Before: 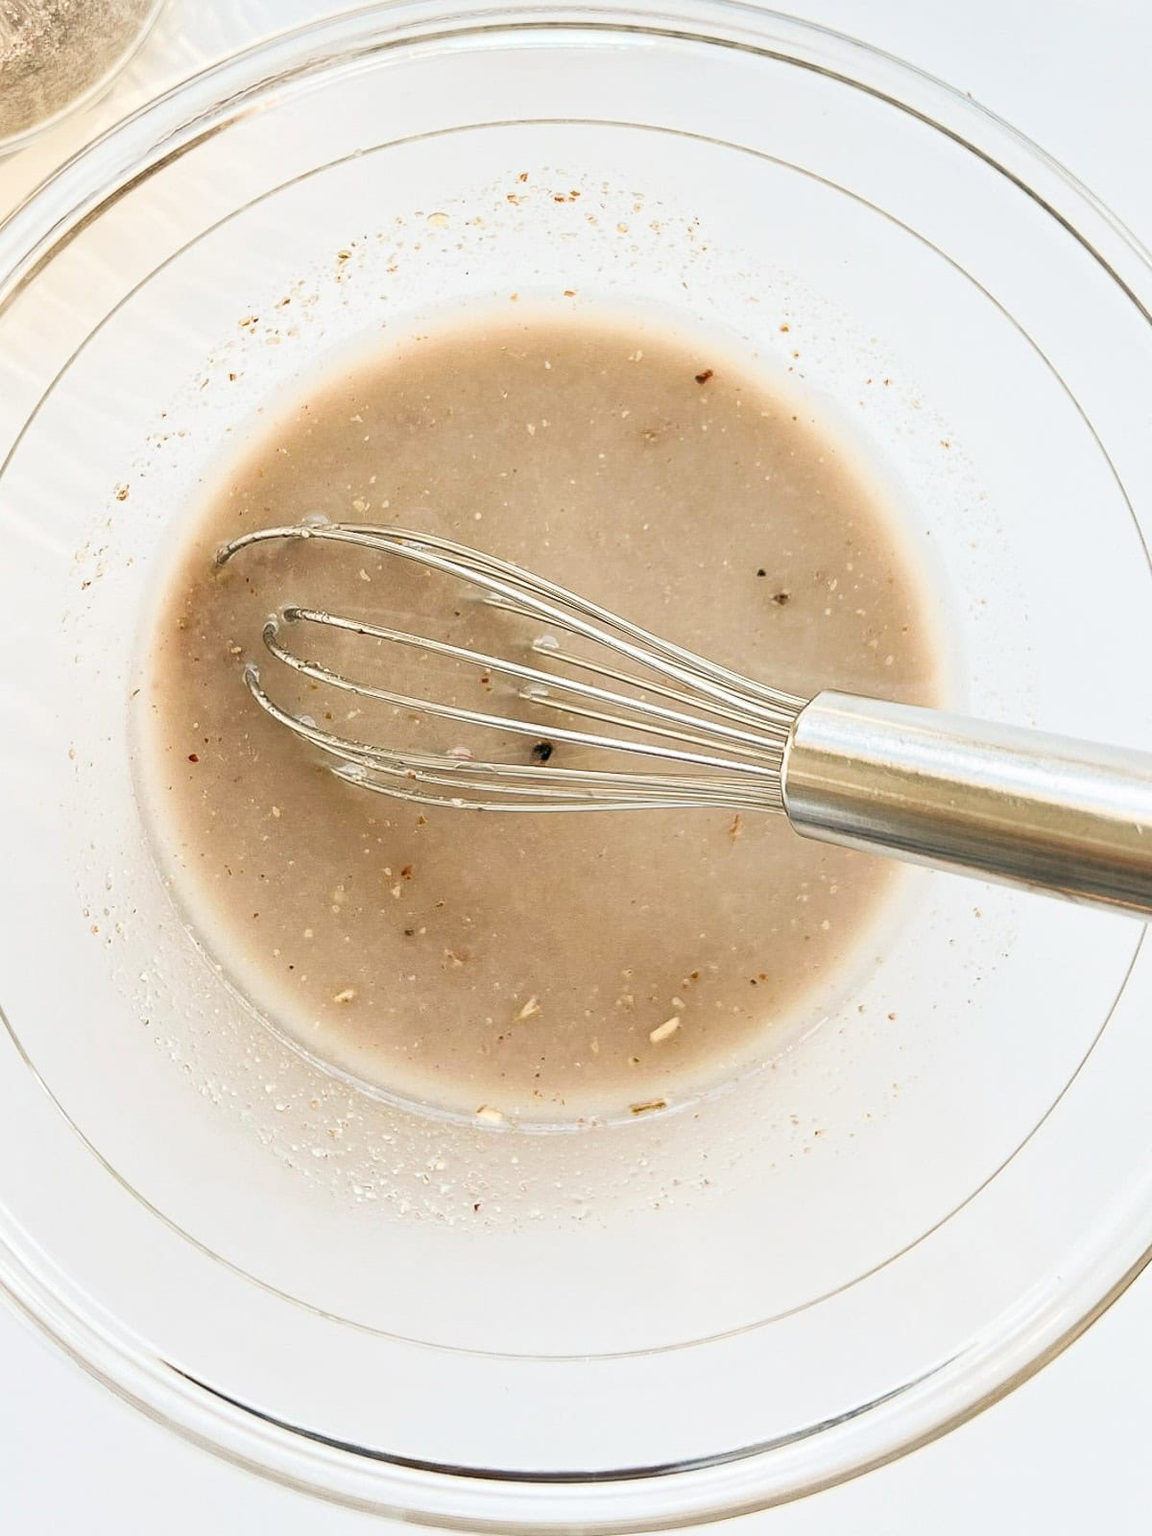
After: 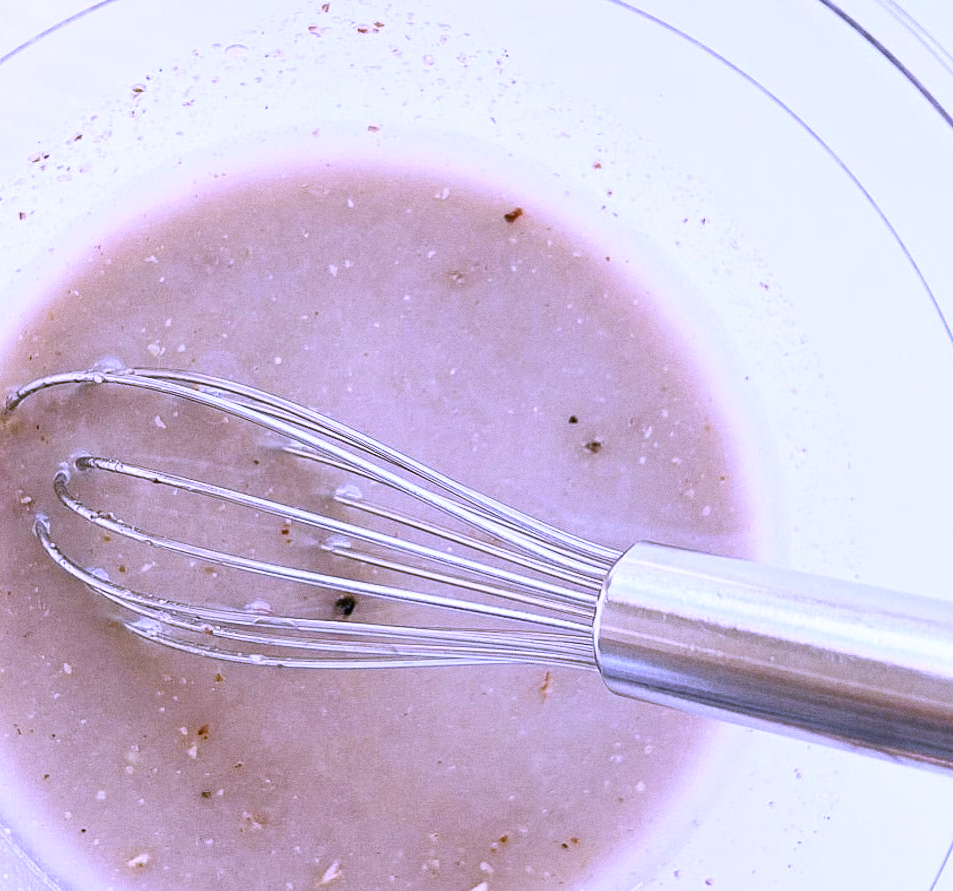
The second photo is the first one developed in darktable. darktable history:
crop: left 18.38%, top 11.092%, right 2.134%, bottom 33.217%
white balance: red 0.98, blue 1.61
grain: on, module defaults
